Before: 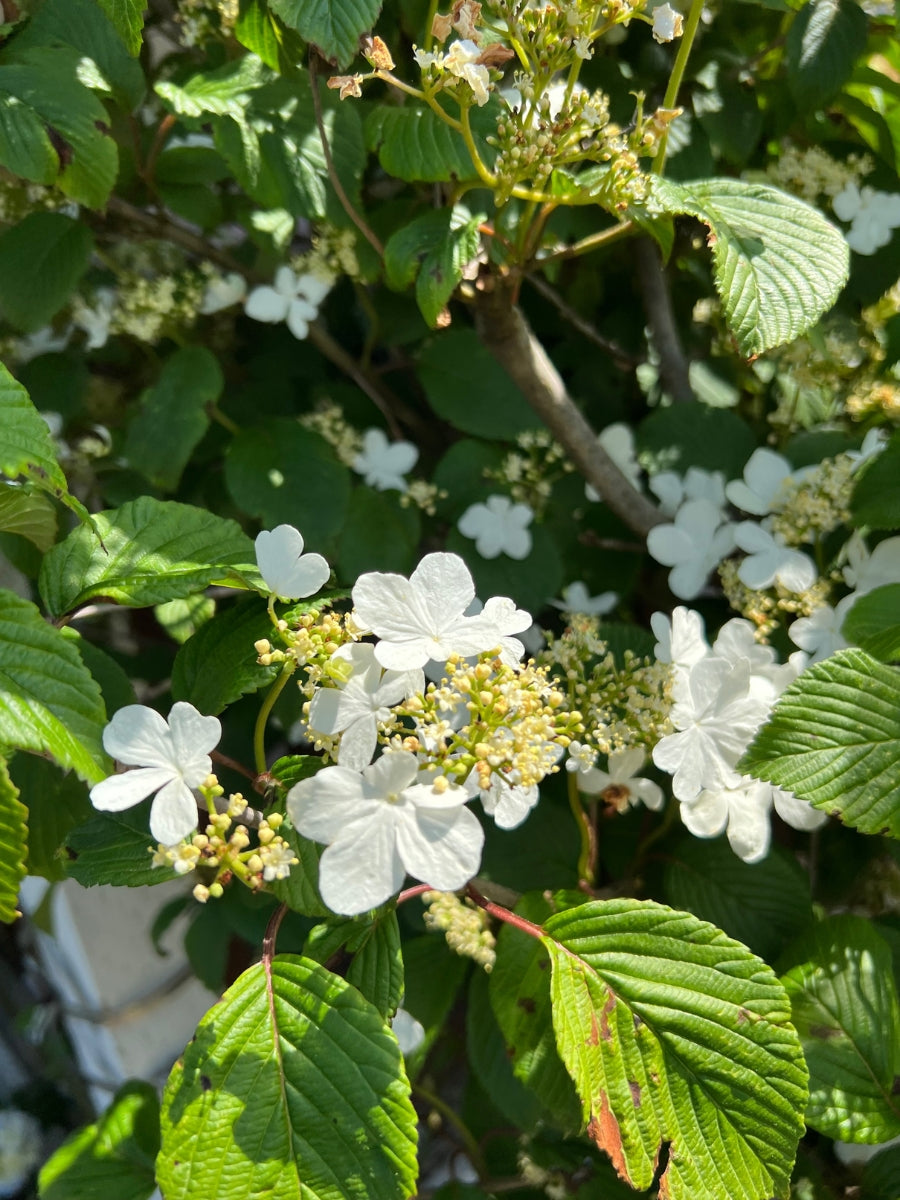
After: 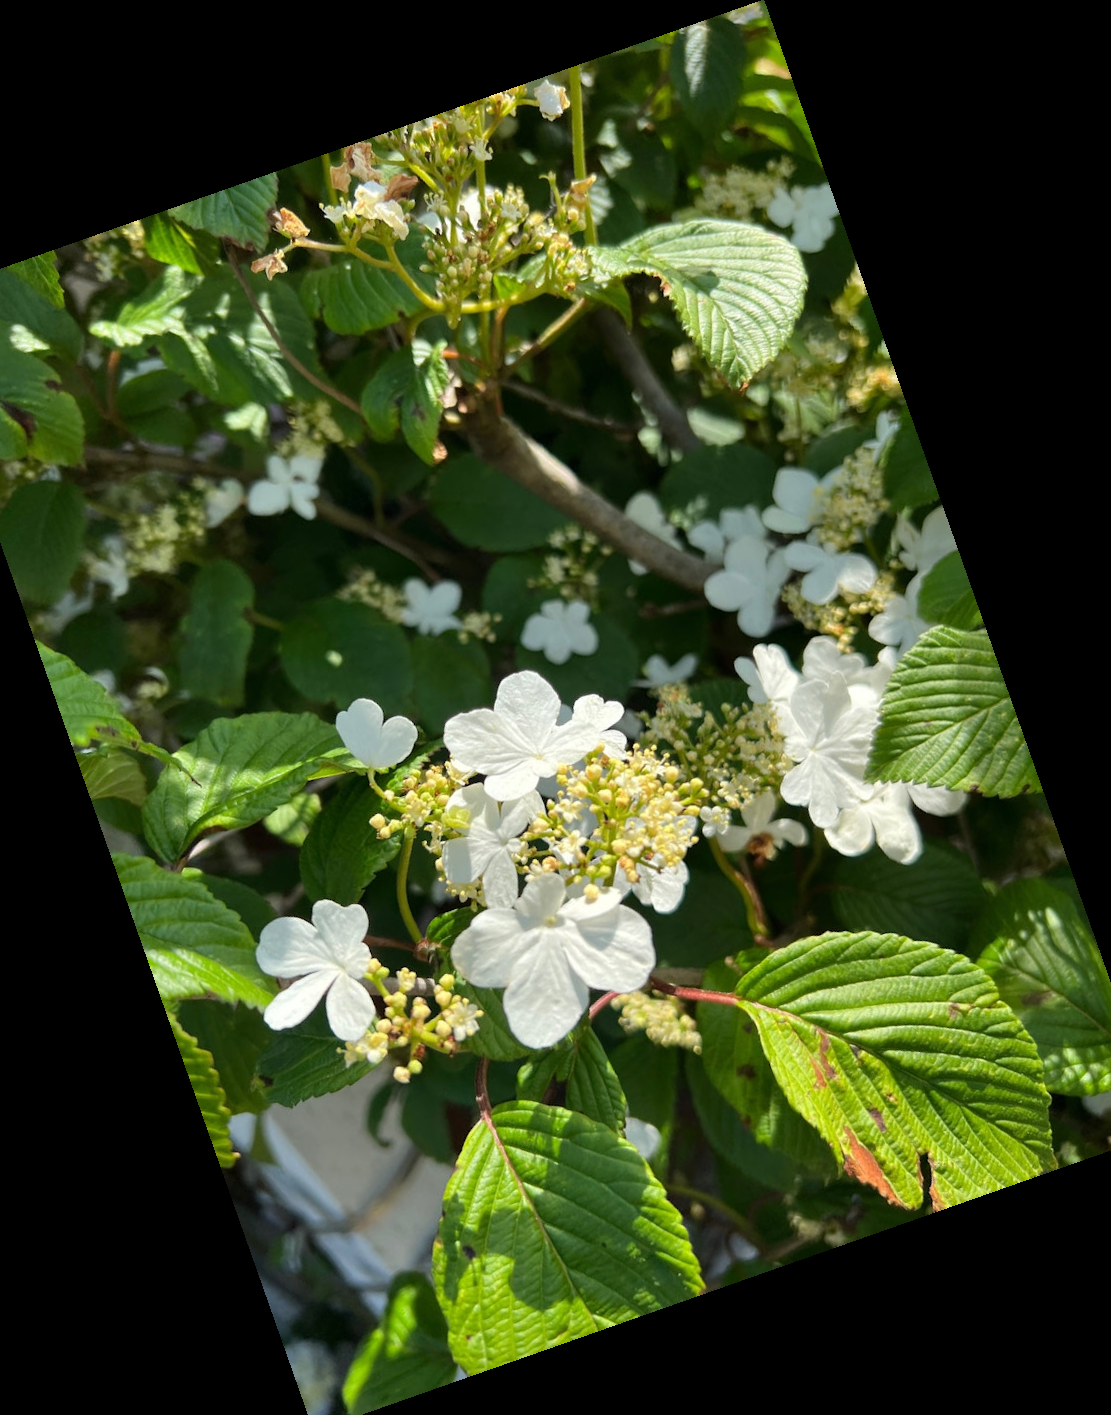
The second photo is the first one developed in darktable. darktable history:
base curve: curves: ch0 [(0, 0) (0.297, 0.298) (1, 1)], preserve colors none
crop and rotate: angle 19.43°, left 6.812%, right 4.125%, bottom 1.087%
